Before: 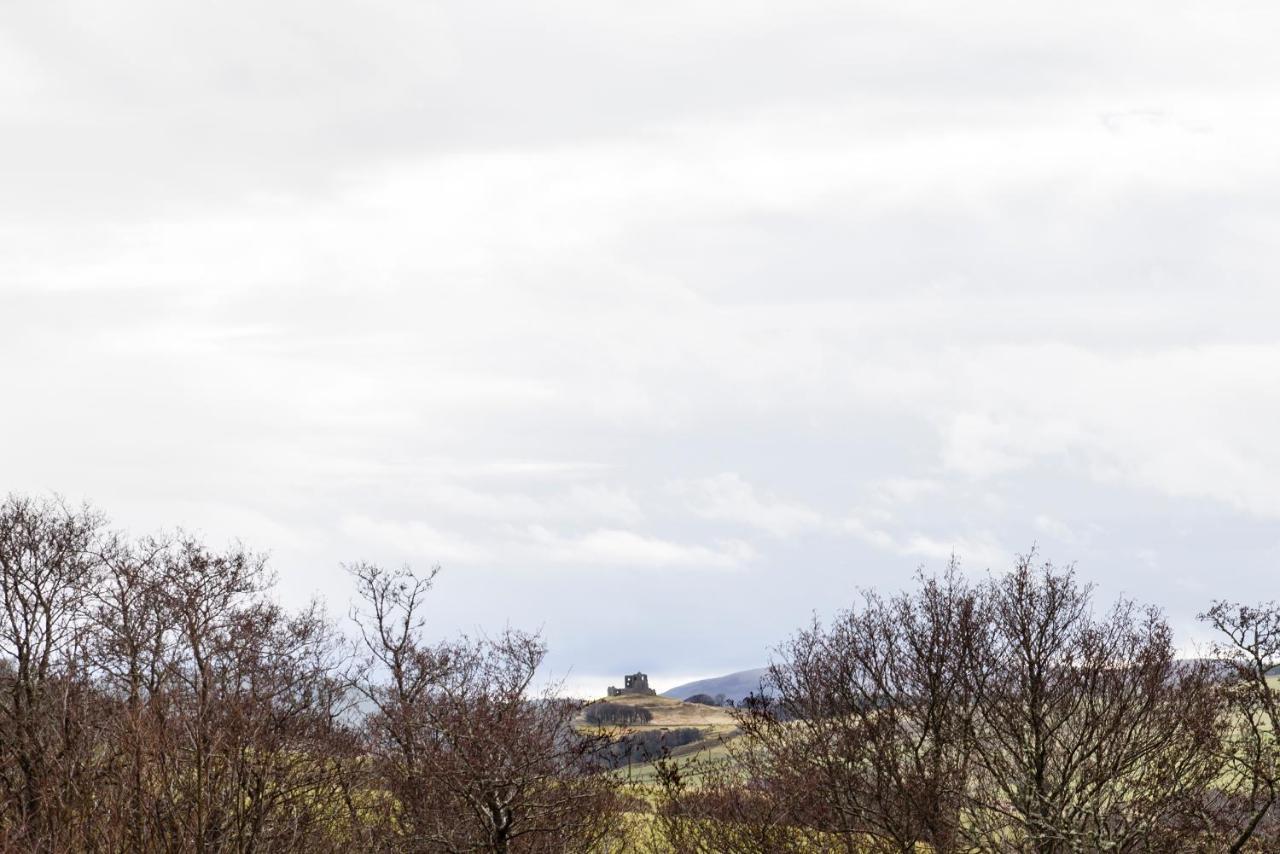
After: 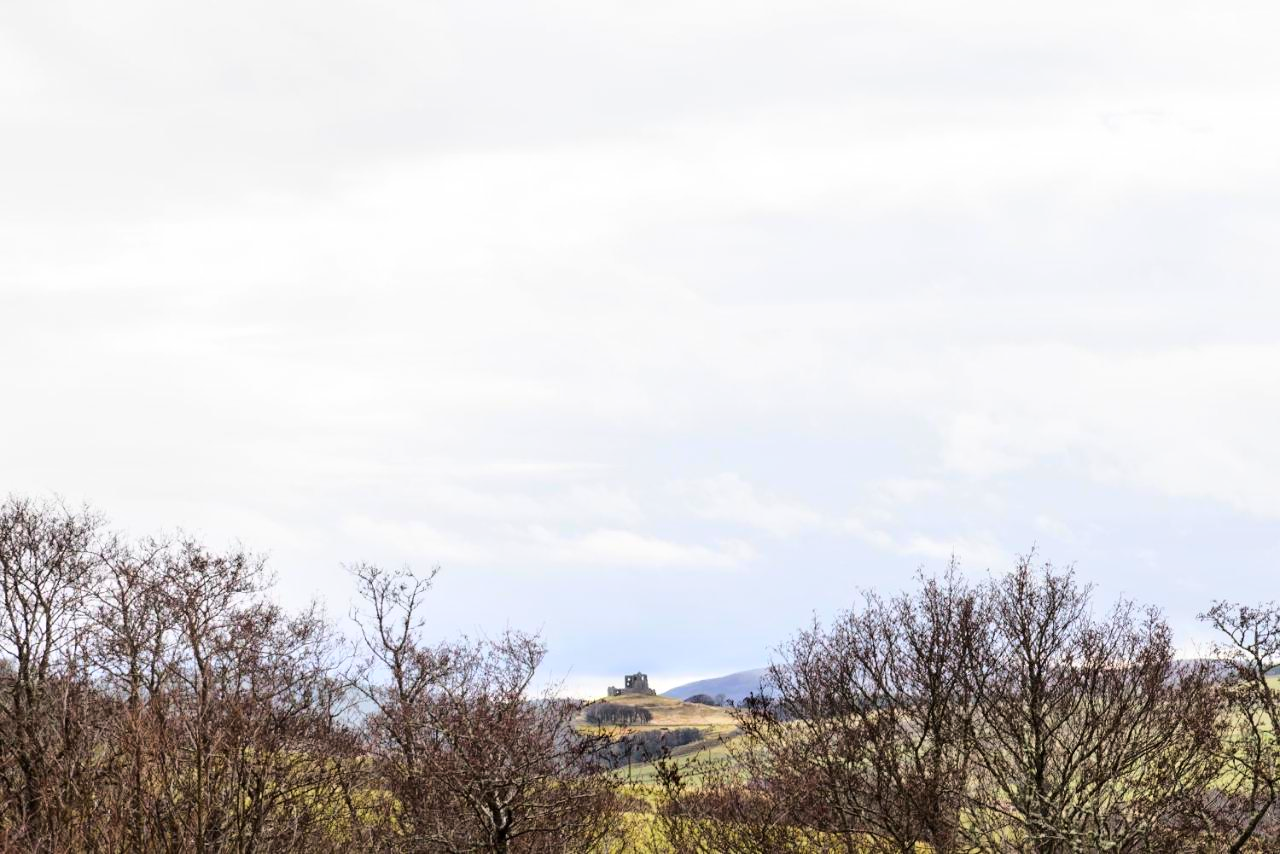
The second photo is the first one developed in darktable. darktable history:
global tonemap: drago (1, 100), detail 1
rotate and perspective: crop left 0, crop top 0
tone equalizer: -8 EV -0.75 EV, -7 EV -0.7 EV, -6 EV -0.6 EV, -5 EV -0.4 EV, -3 EV 0.4 EV, -2 EV 0.6 EV, -1 EV 0.7 EV, +0 EV 0.75 EV, edges refinement/feathering 500, mask exposure compensation -1.57 EV, preserve details no
exposure: black level correction 0, exposure 0.7 EV, compensate exposure bias true, compensate highlight preservation false
